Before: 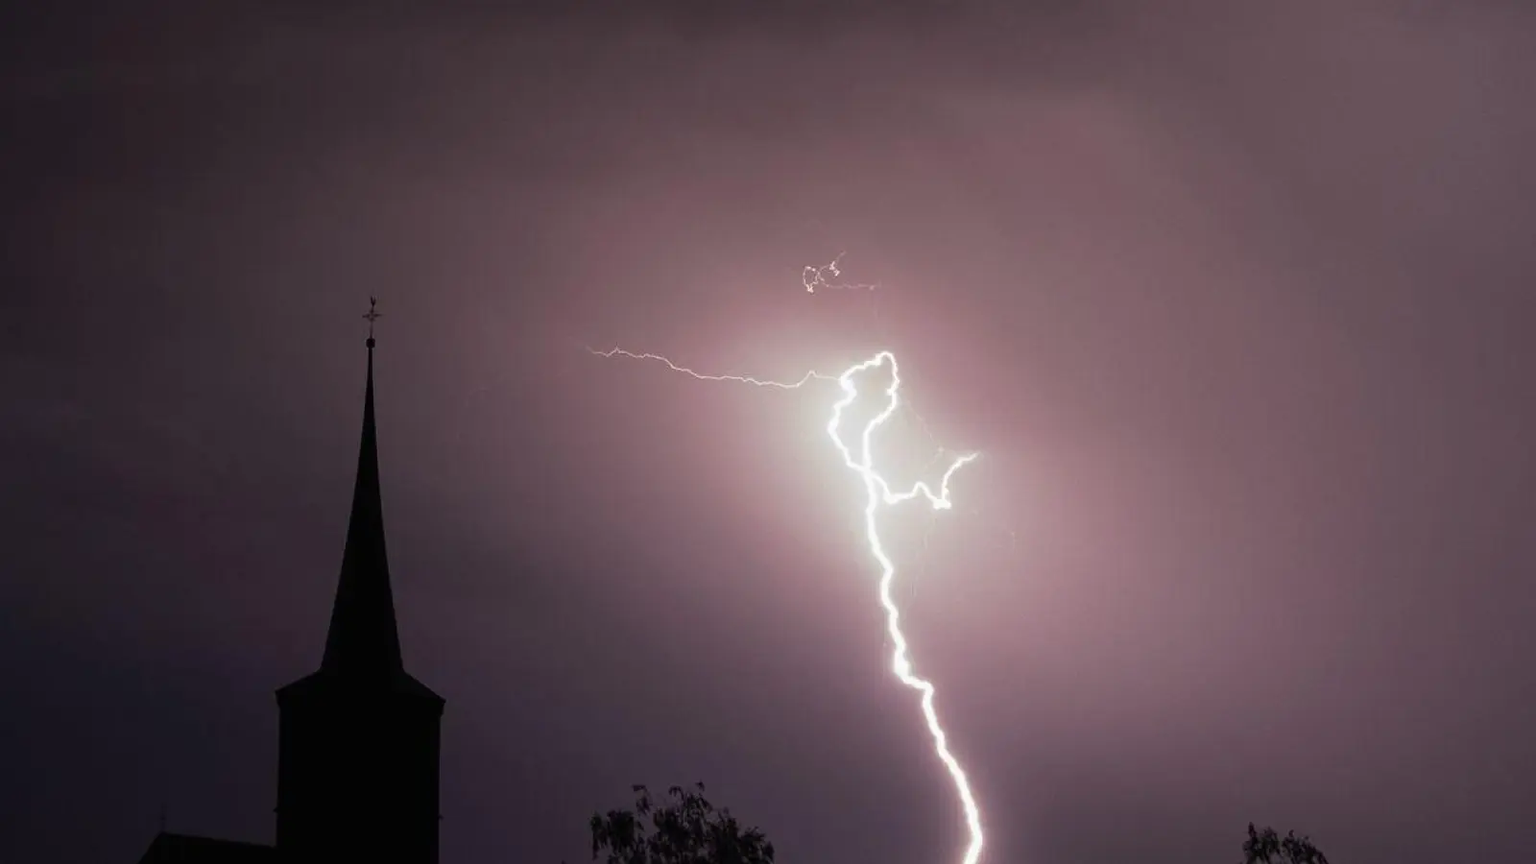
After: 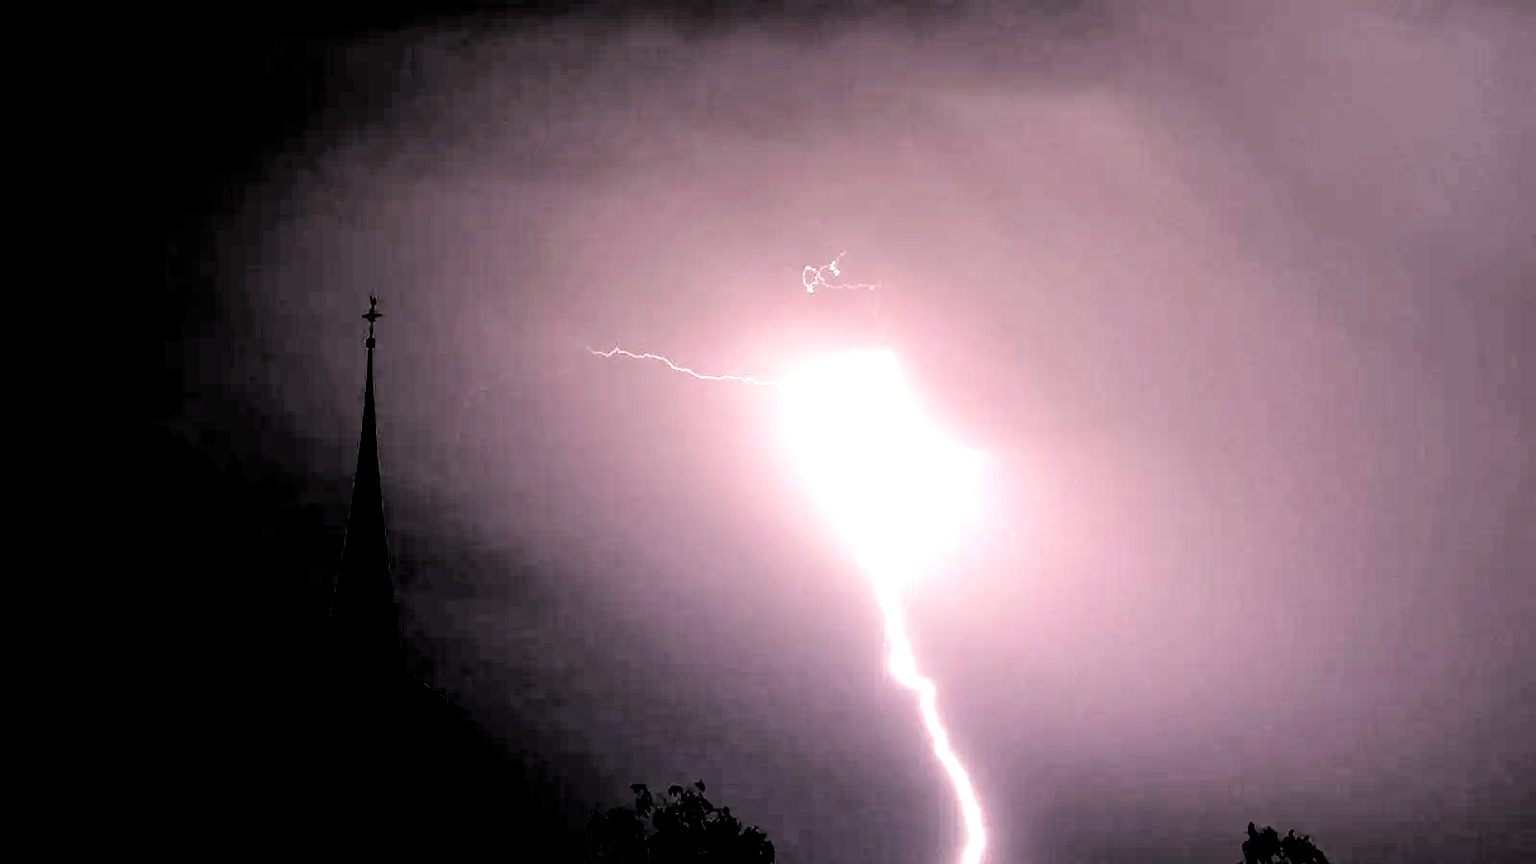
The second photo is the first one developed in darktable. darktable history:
local contrast: on, module defaults
filmic rgb: middle gray luminance 13.55%, black relative exposure -1.97 EV, white relative exposure 3.1 EV, threshold 6 EV, target black luminance 0%, hardness 1.79, latitude 59.23%, contrast 1.728, highlights saturation mix 5%, shadows ↔ highlights balance -37.52%, add noise in highlights 0, color science v3 (2019), use custom middle-gray values true, iterations of high-quality reconstruction 0, contrast in highlights soft, enable highlight reconstruction true
exposure: exposure 0.6 EV, compensate highlight preservation false
white balance: red 0.988, blue 1.017
